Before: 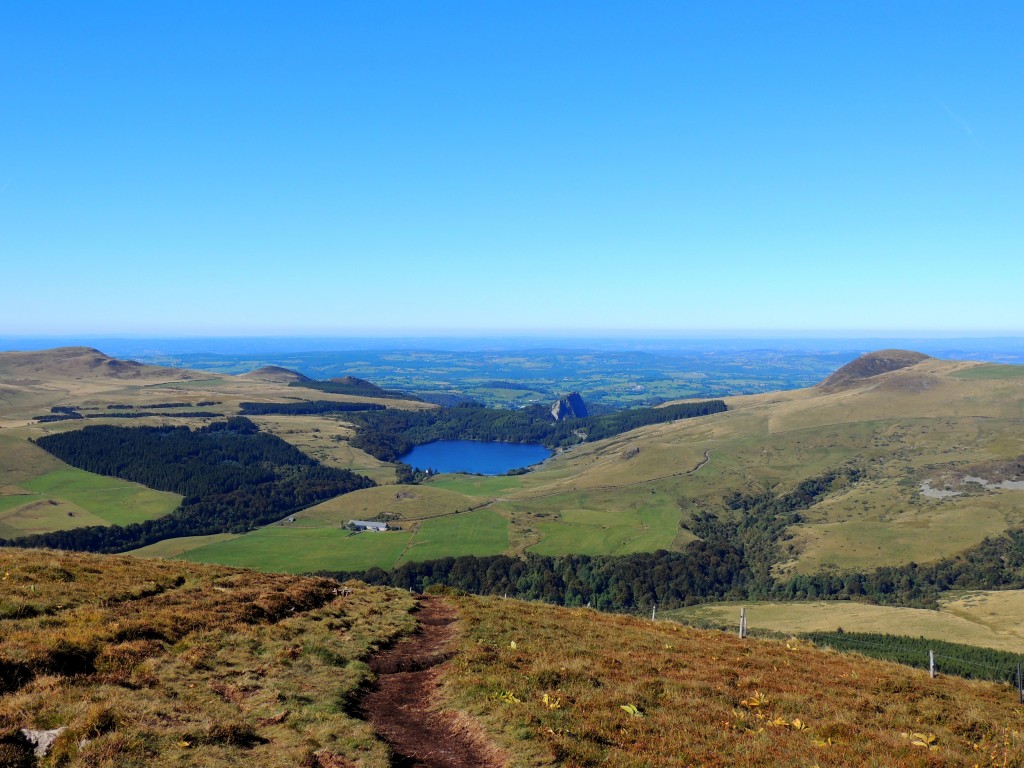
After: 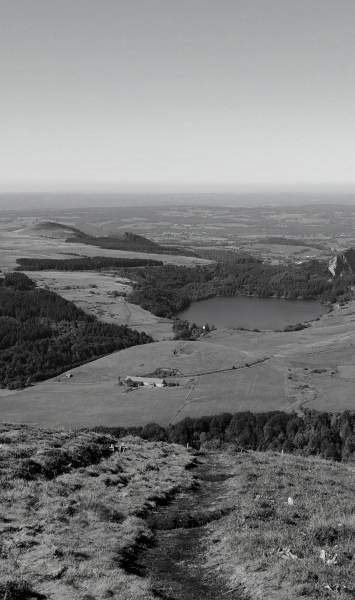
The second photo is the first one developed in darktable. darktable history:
contrast brightness saturation: saturation -0.983
crop and rotate: left 21.817%, top 18.849%, right 43.476%, bottom 3%
exposure: exposure -0.054 EV, compensate highlight preservation false
shadows and highlights: low approximation 0.01, soften with gaussian
